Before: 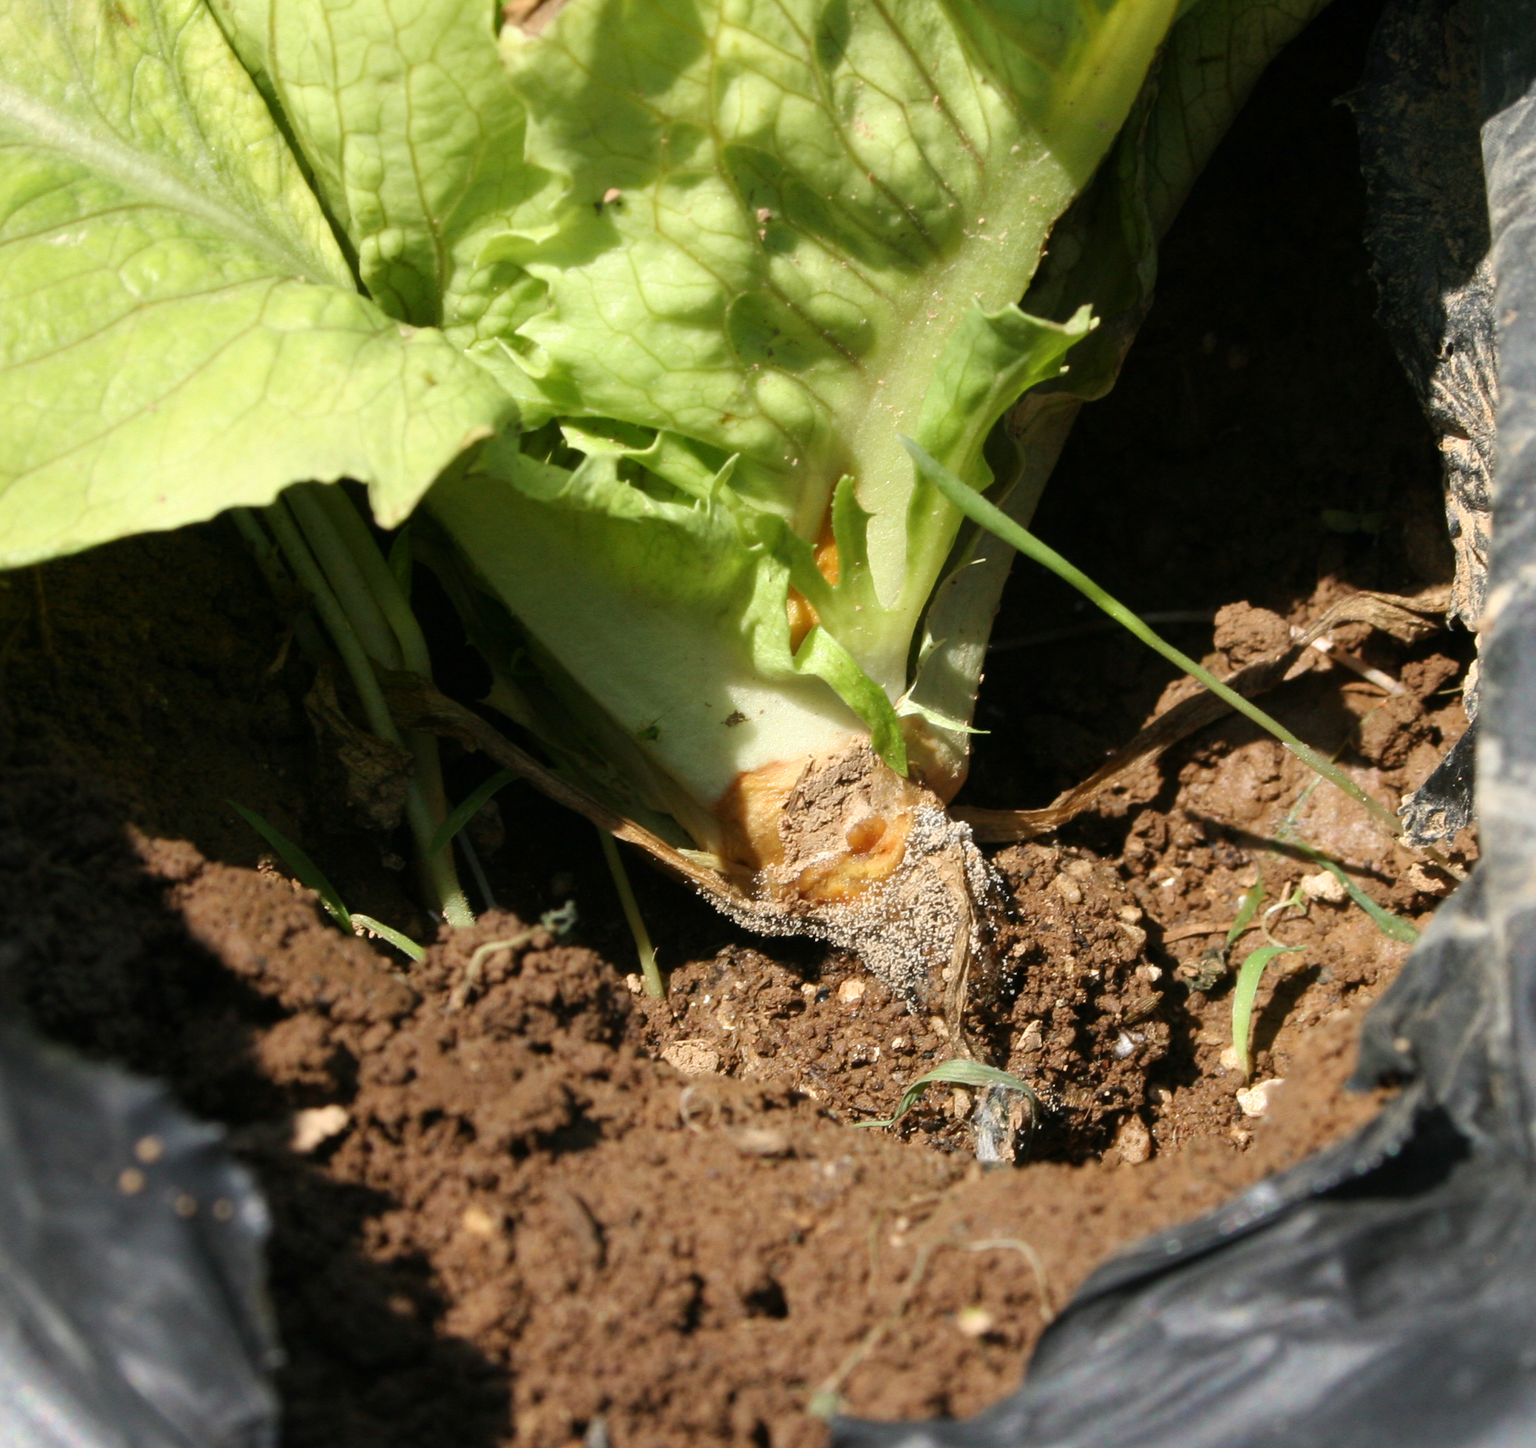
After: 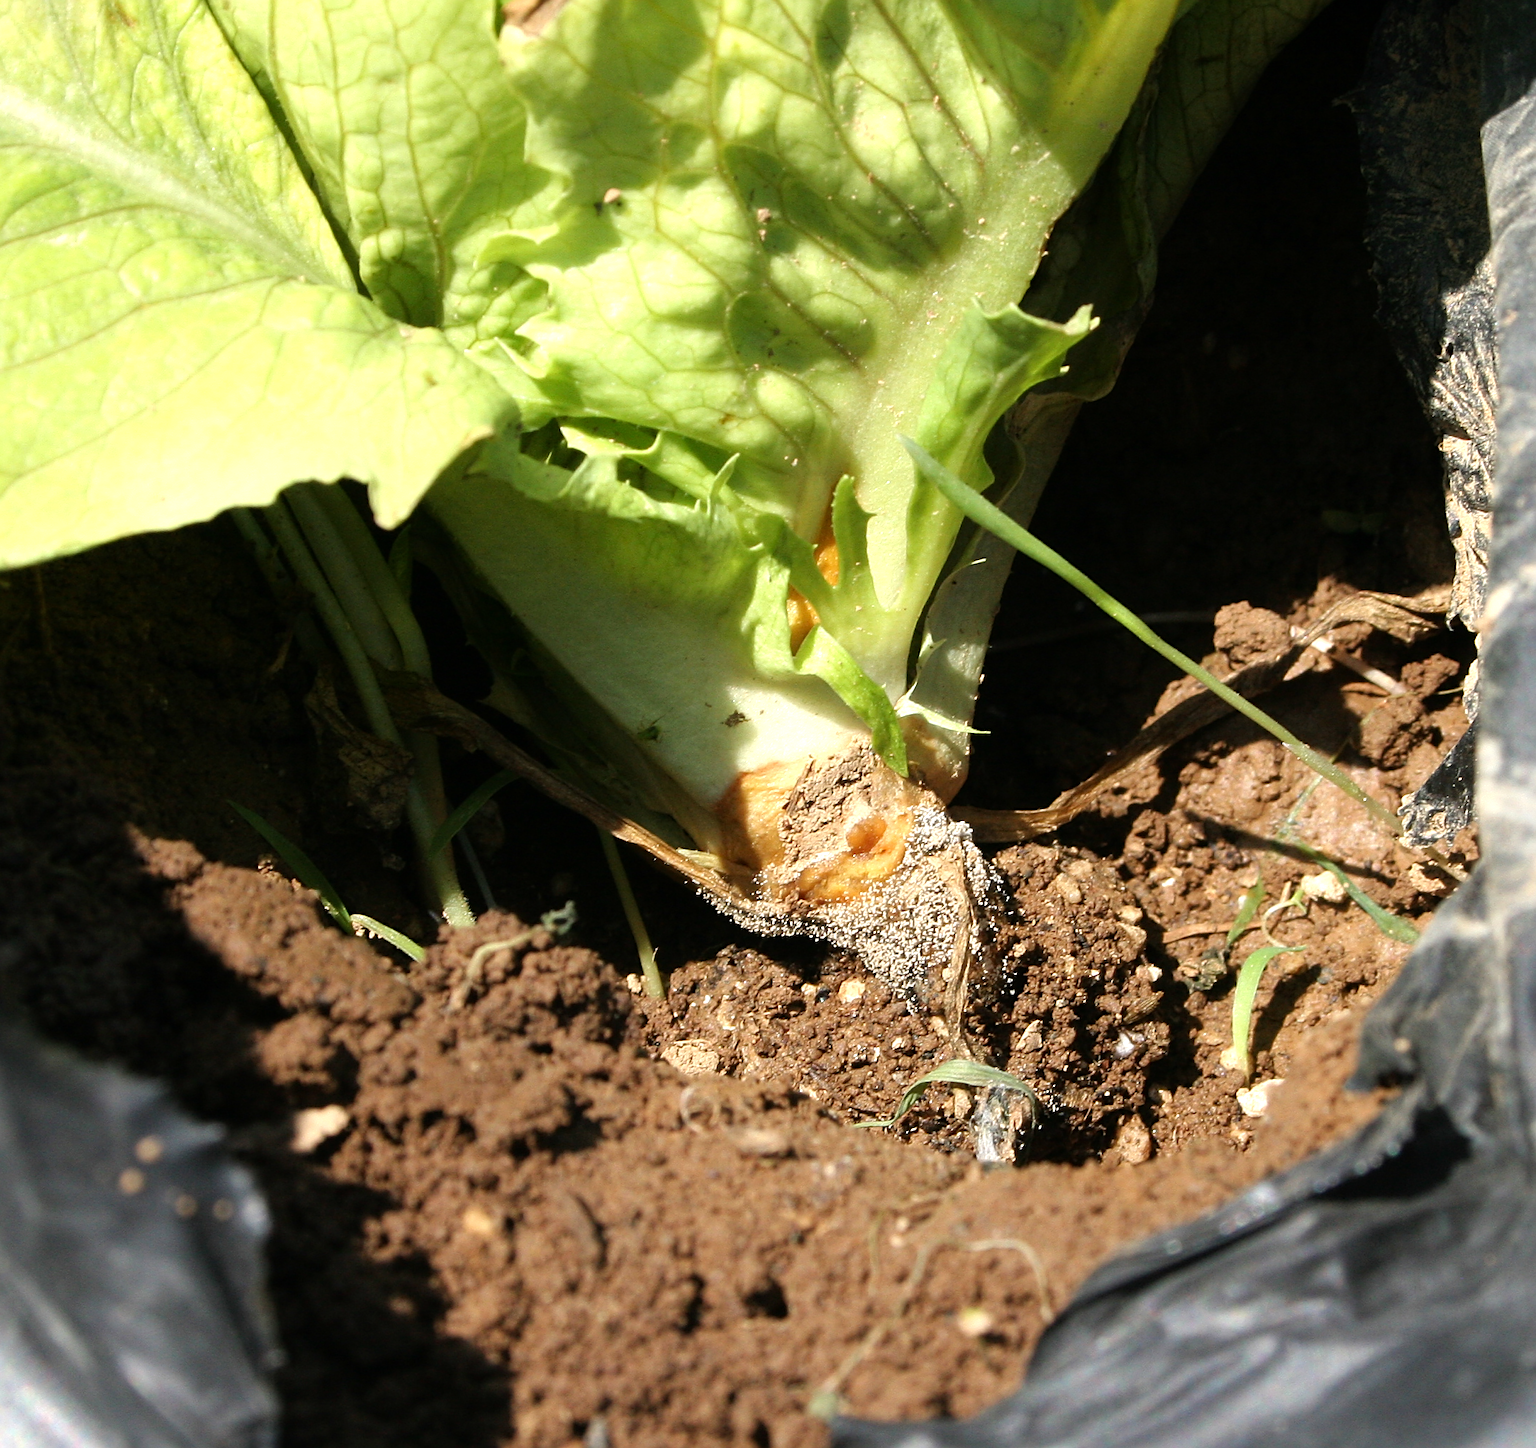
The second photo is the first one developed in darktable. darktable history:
tone equalizer: -8 EV -0.406 EV, -7 EV -0.401 EV, -6 EV -0.358 EV, -5 EV -0.226 EV, -3 EV 0.248 EV, -2 EV 0.306 EV, -1 EV 0.368 EV, +0 EV 0.431 EV
sharpen: on, module defaults
